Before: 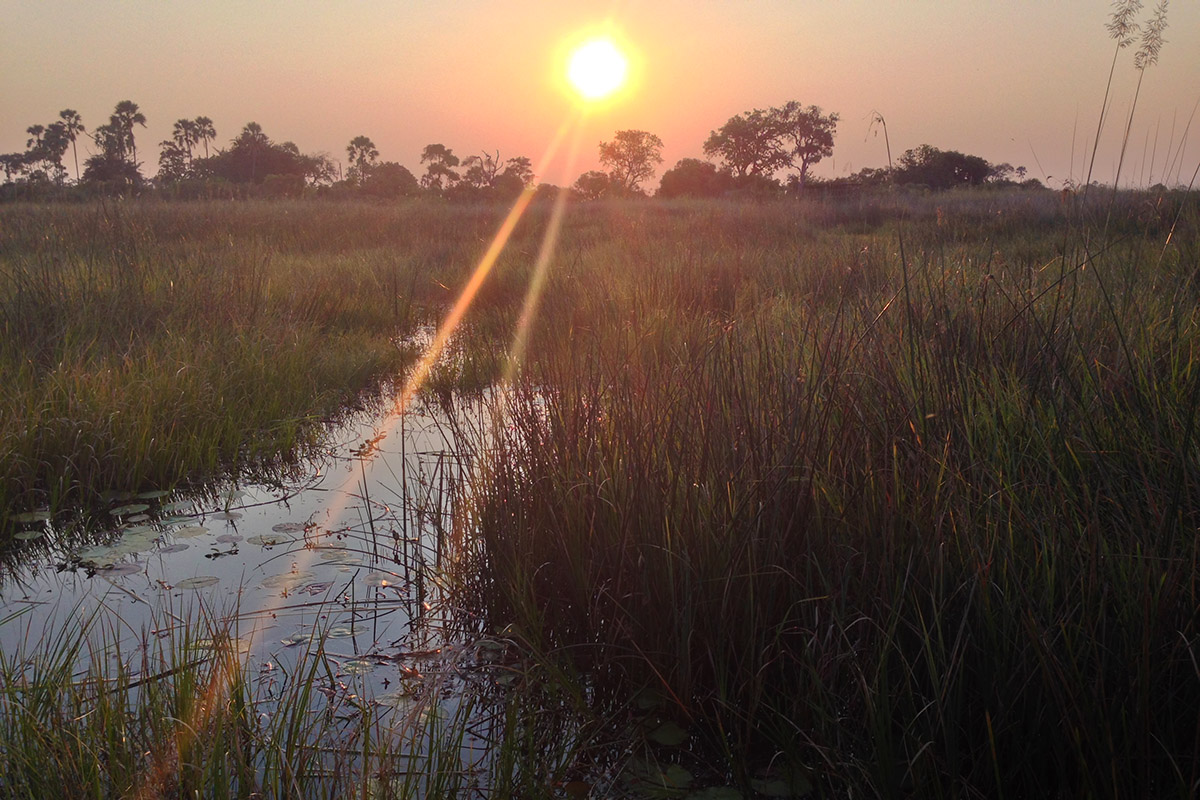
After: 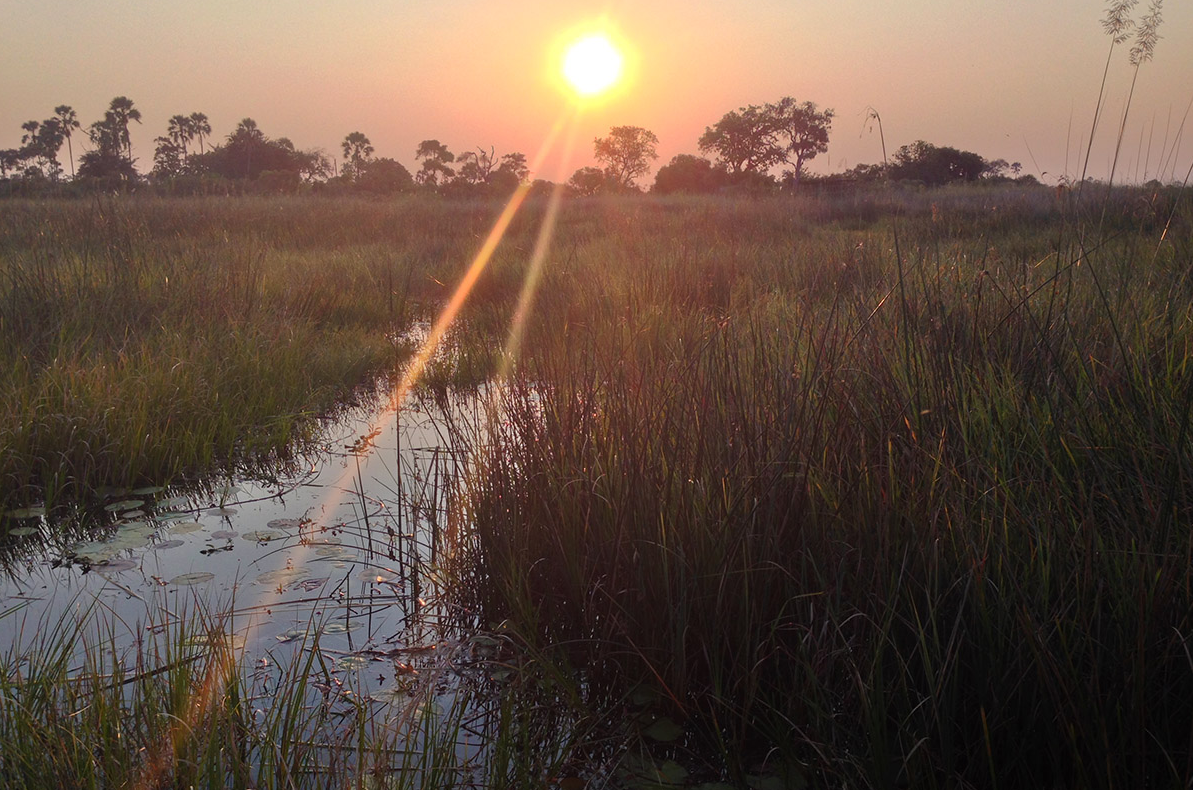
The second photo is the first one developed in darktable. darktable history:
crop: left 0.428%, top 0.511%, right 0.128%, bottom 0.686%
